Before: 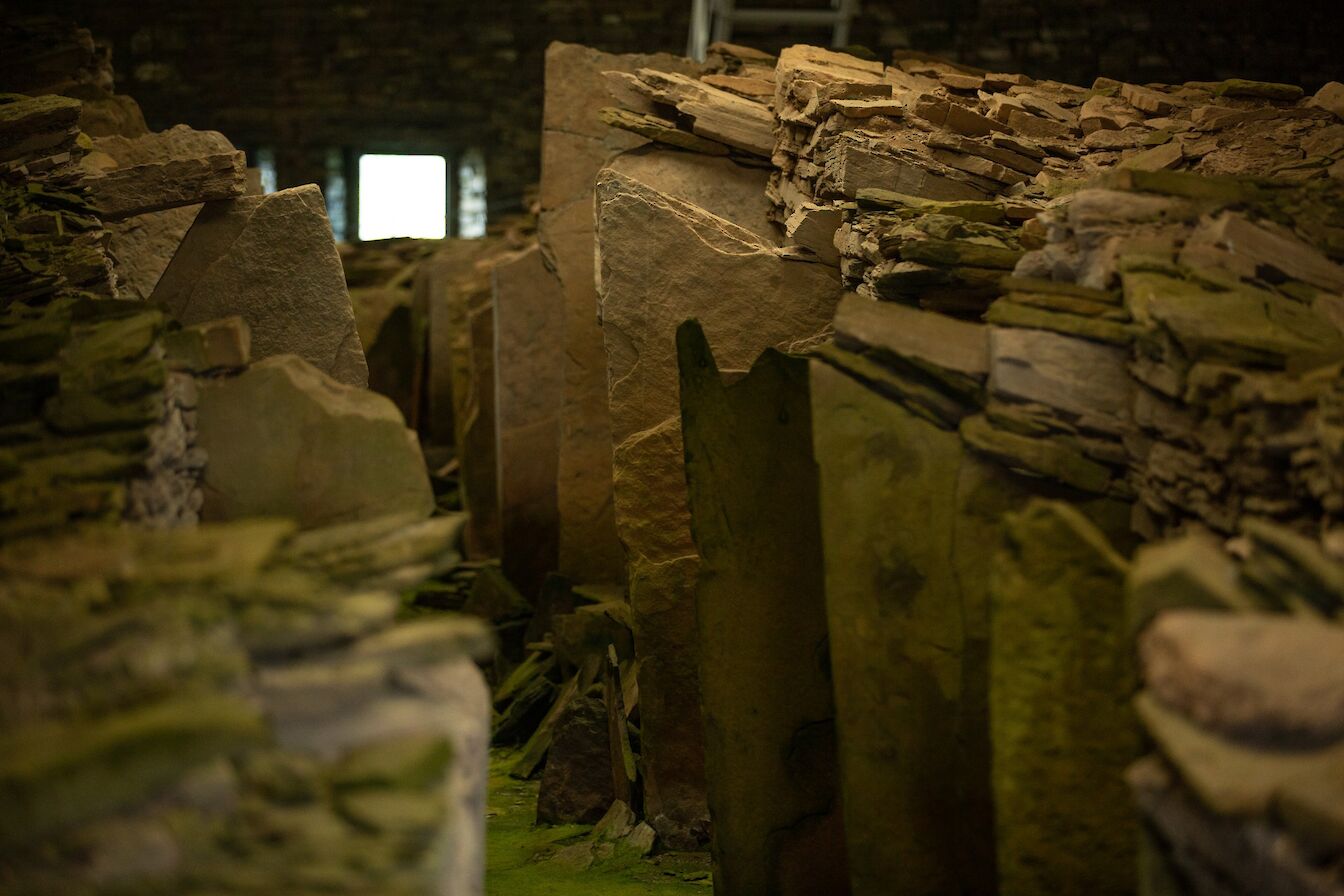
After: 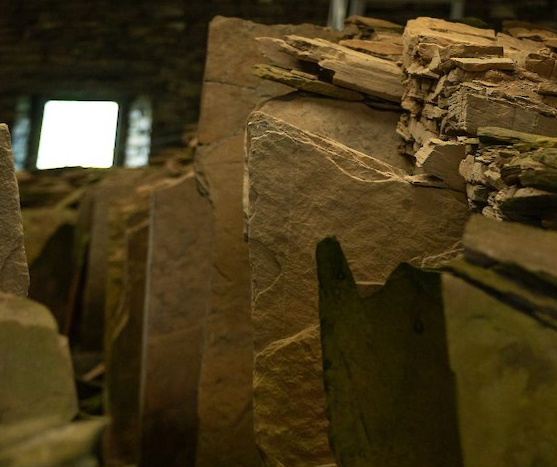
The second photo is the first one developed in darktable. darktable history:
rotate and perspective: rotation 0.72°, lens shift (vertical) -0.352, lens shift (horizontal) -0.051, crop left 0.152, crop right 0.859, crop top 0.019, crop bottom 0.964
color correction: highlights a* 0.003, highlights b* -0.283
crop: left 19.556%, right 30.401%, bottom 46.458%
